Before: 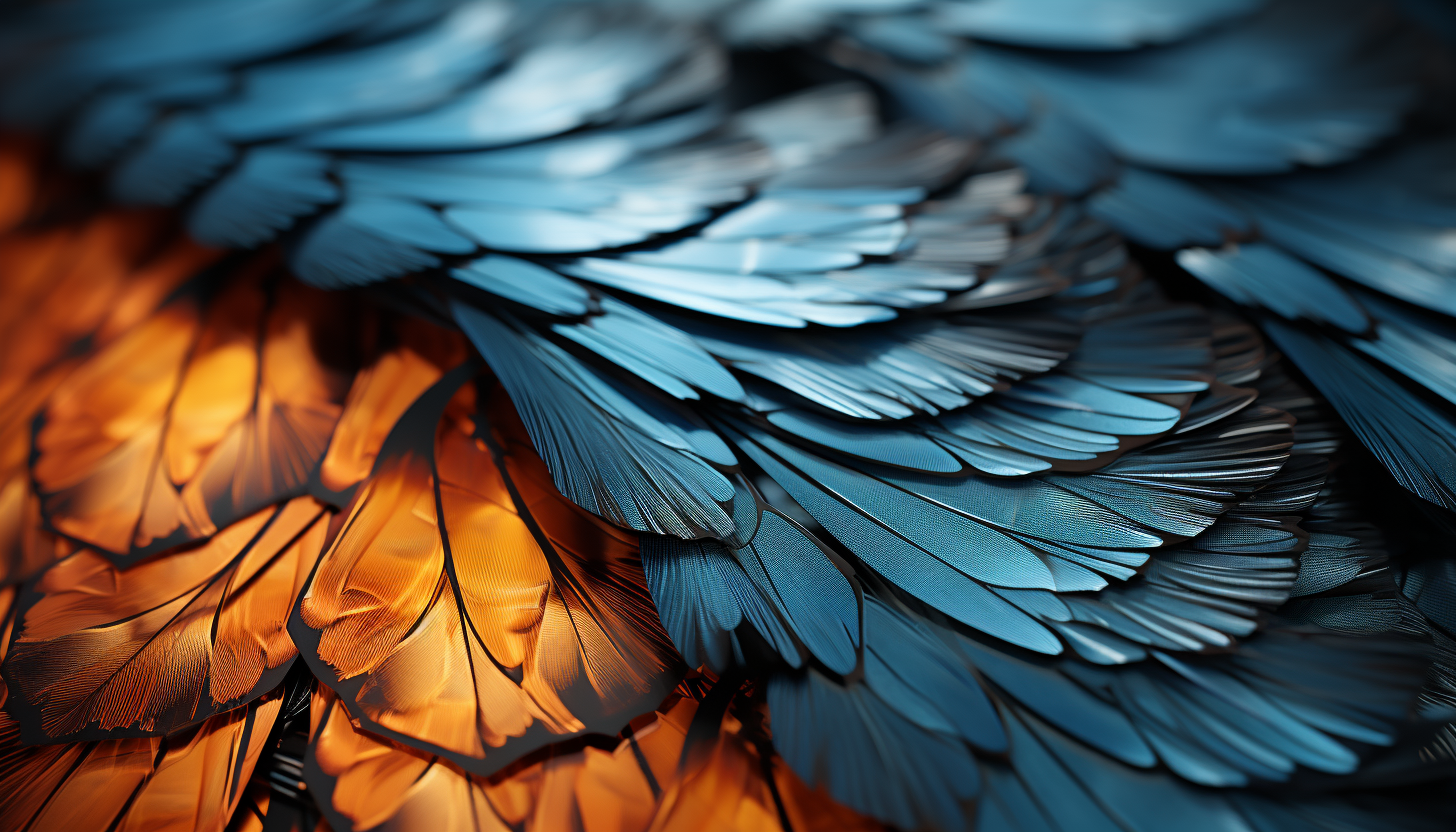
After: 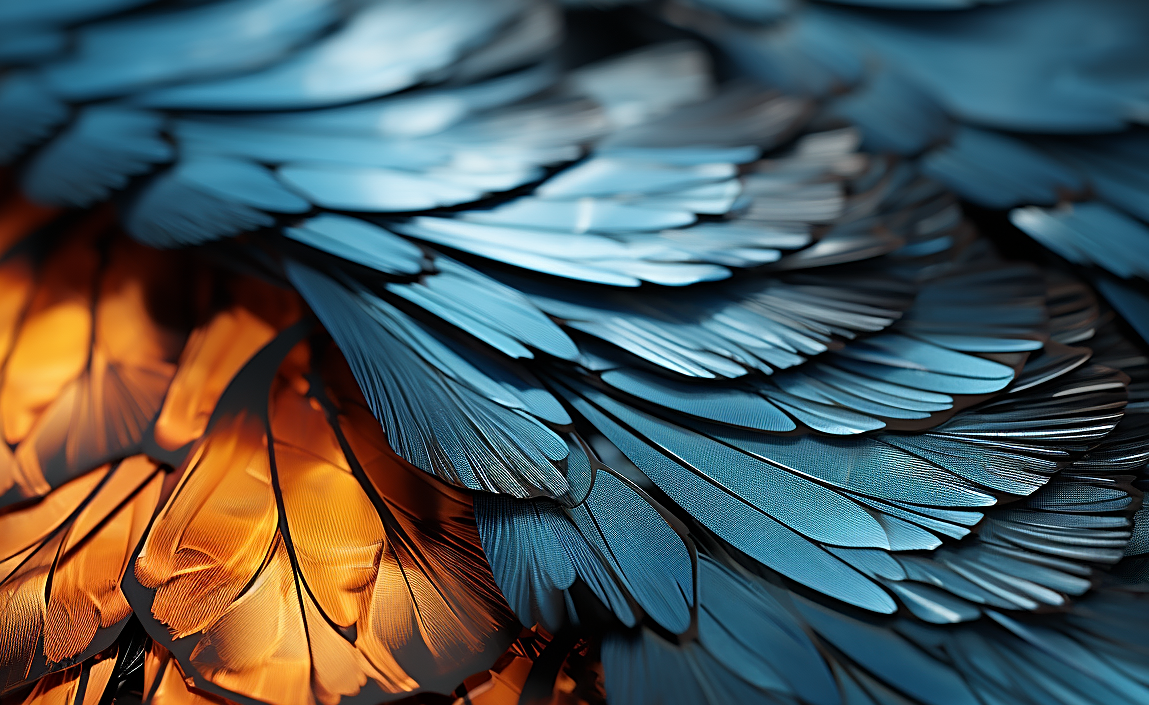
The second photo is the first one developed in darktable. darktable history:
sharpen: on, module defaults
crop: left 11.462%, top 4.933%, right 9.57%, bottom 10.263%
